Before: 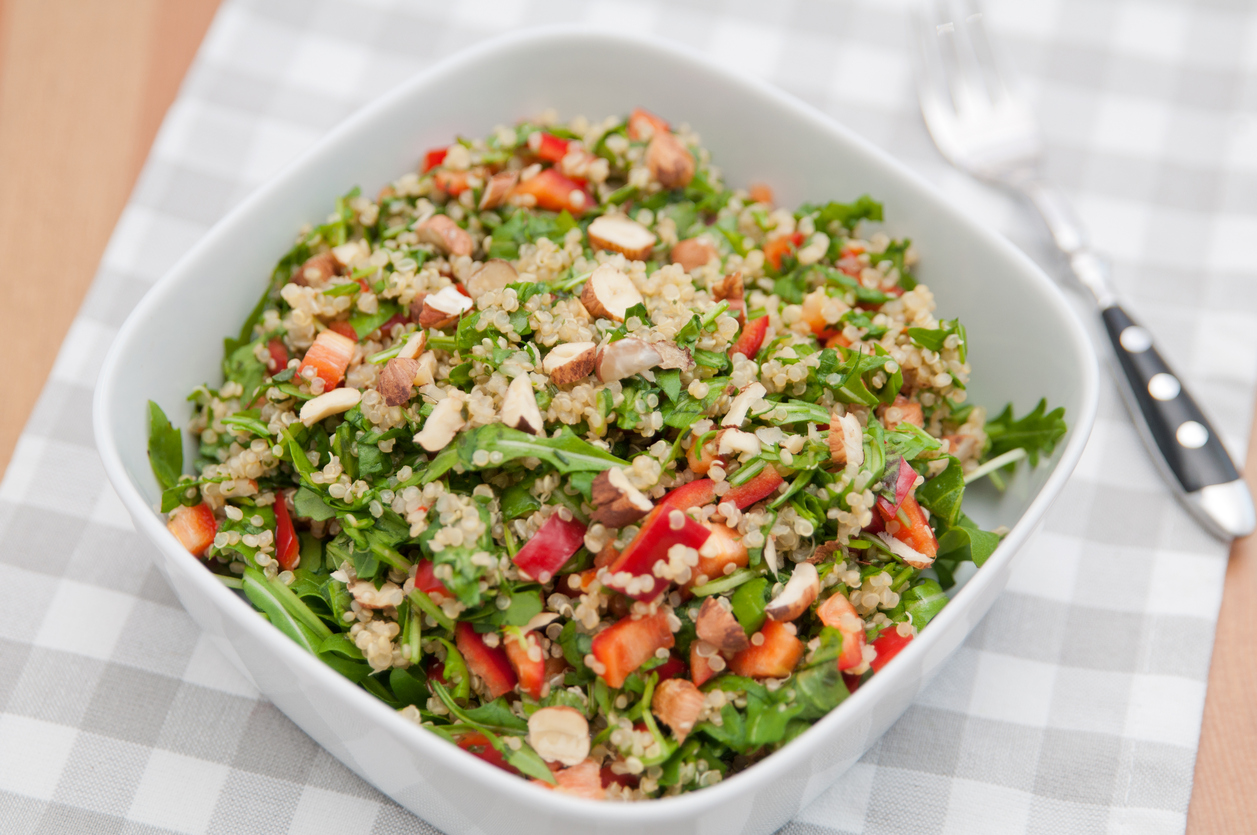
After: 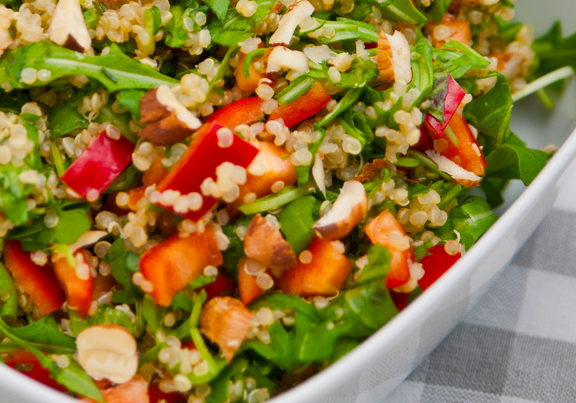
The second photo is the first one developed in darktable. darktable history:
crop: left 35.976%, top 45.819%, right 18.162%, bottom 5.807%
color balance rgb: linear chroma grading › global chroma 10%, perceptual saturation grading › global saturation 30%, global vibrance 10%
shadows and highlights: shadows 20.91, highlights -82.73, soften with gaussian
